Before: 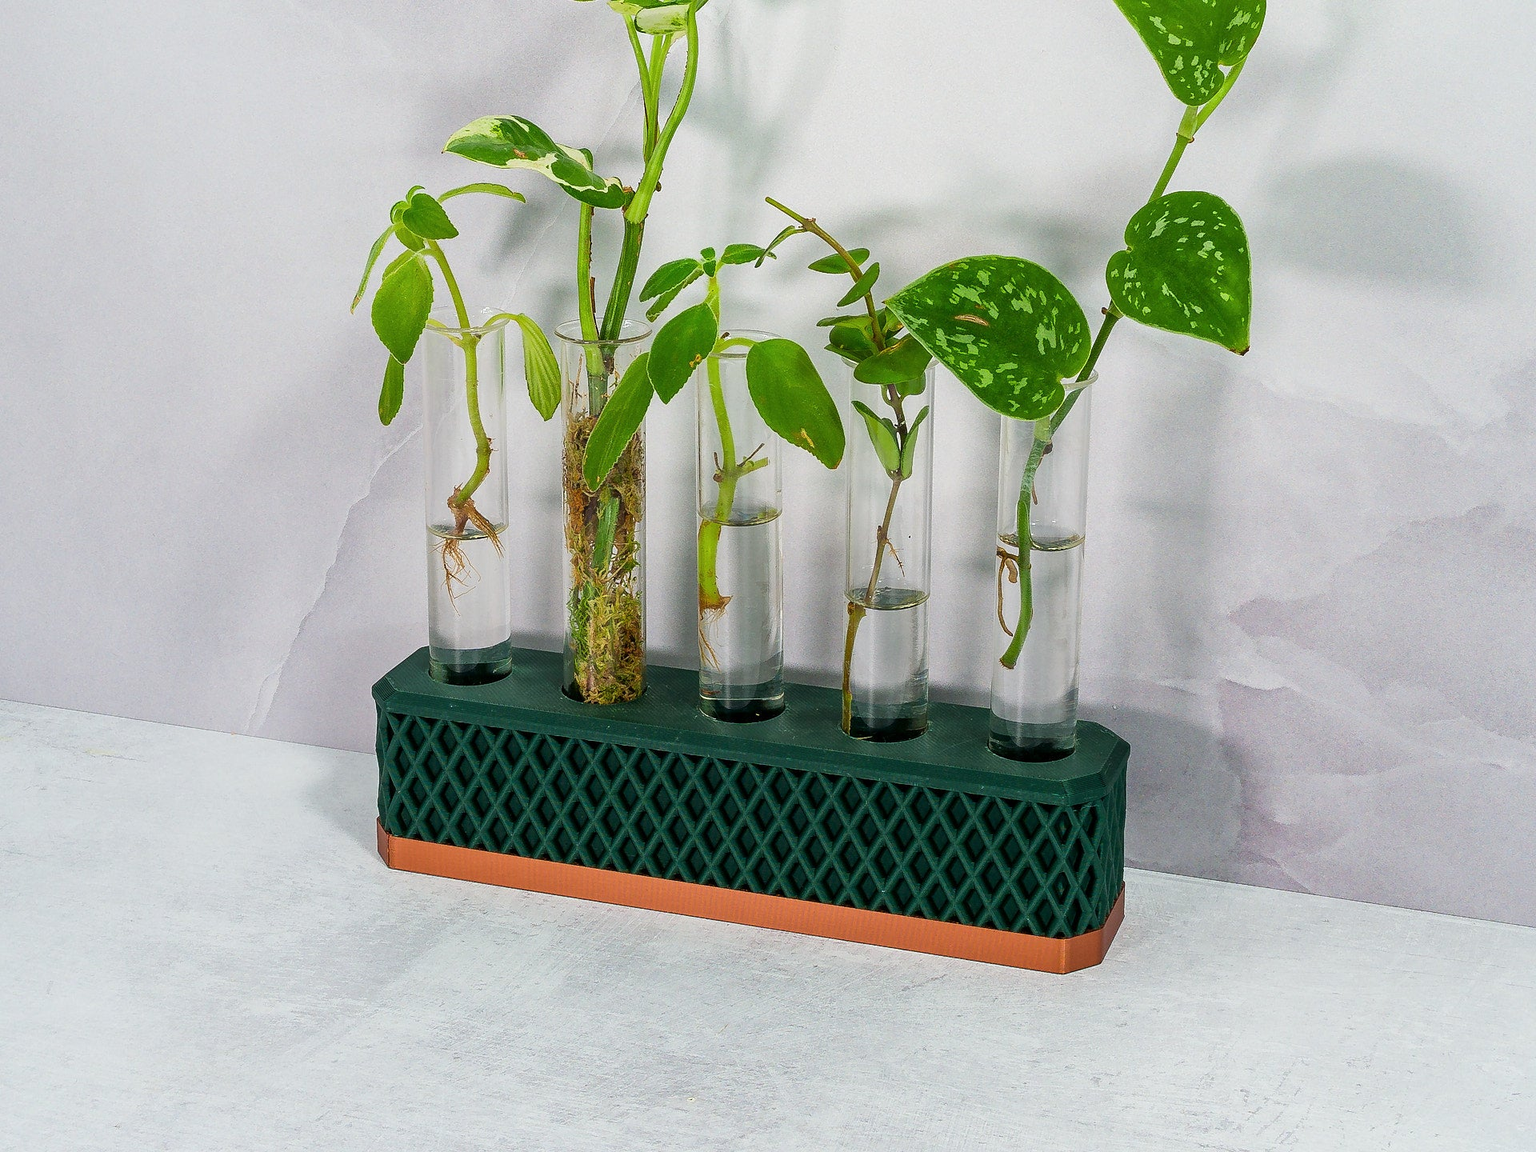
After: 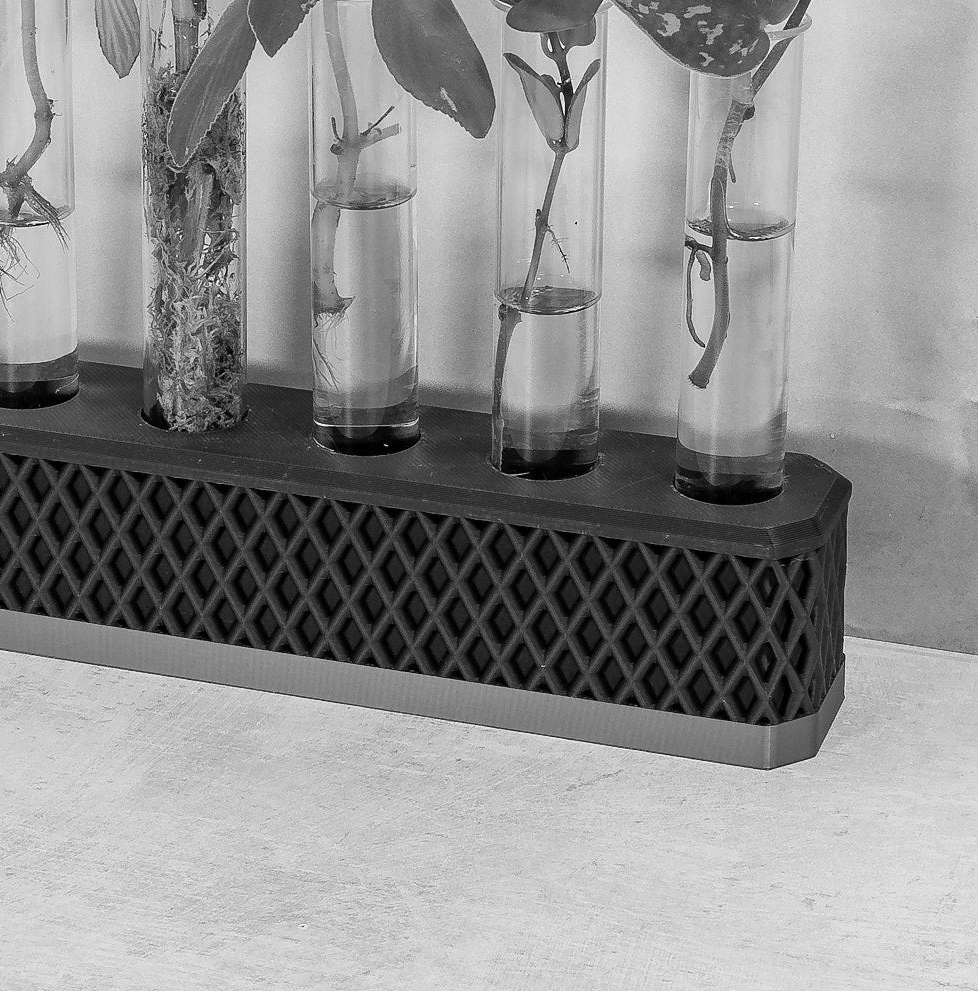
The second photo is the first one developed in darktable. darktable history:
crop and rotate: left 29.237%, top 31.152%, right 19.807%
color zones: curves: ch1 [(0.25, 0.5) (0.747, 0.71)]
monochrome: a 16.06, b 15.48, size 1
